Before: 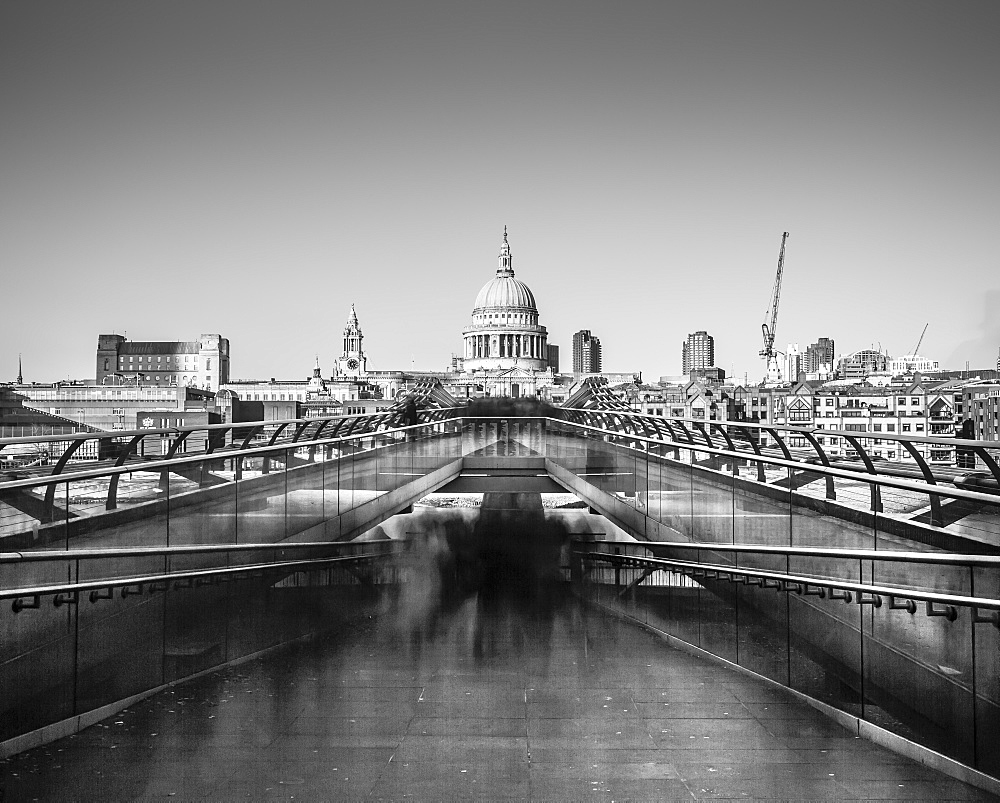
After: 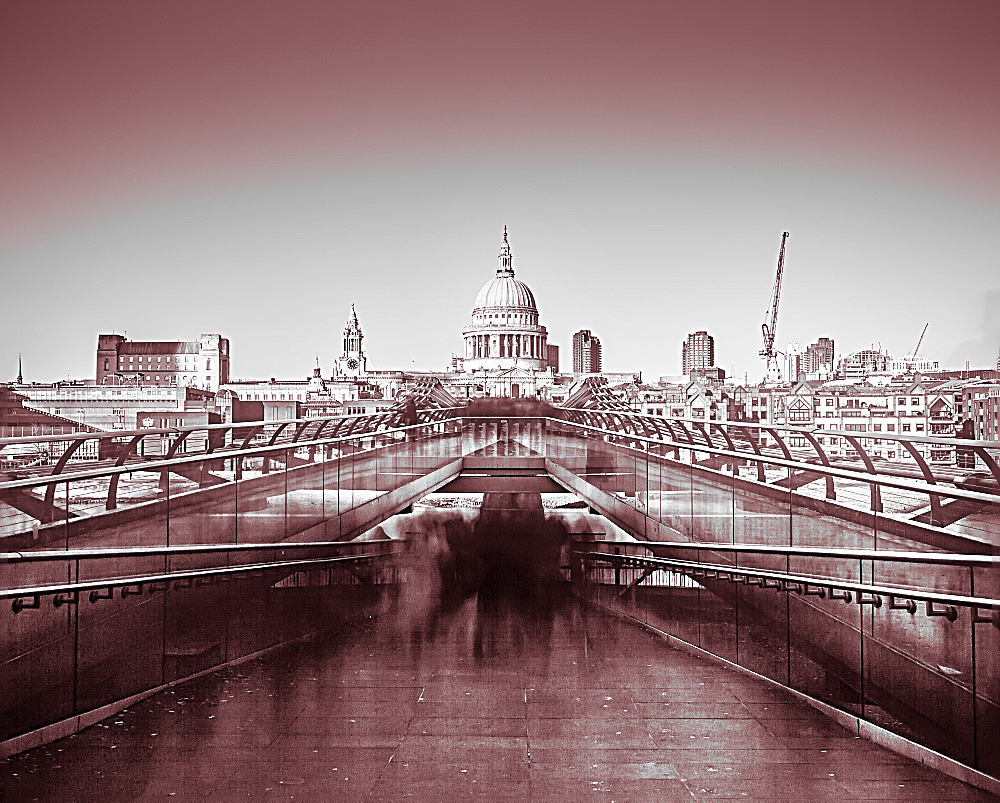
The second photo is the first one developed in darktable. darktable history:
split-toning: highlights › hue 187.2°, highlights › saturation 0.83, balance -68.05, compress 56.43%
bloom: size 9%, threshold 100%, strength 7%
sharpen: radius 3.025, amount 0.757
exposure: compensate highlight preservation false
